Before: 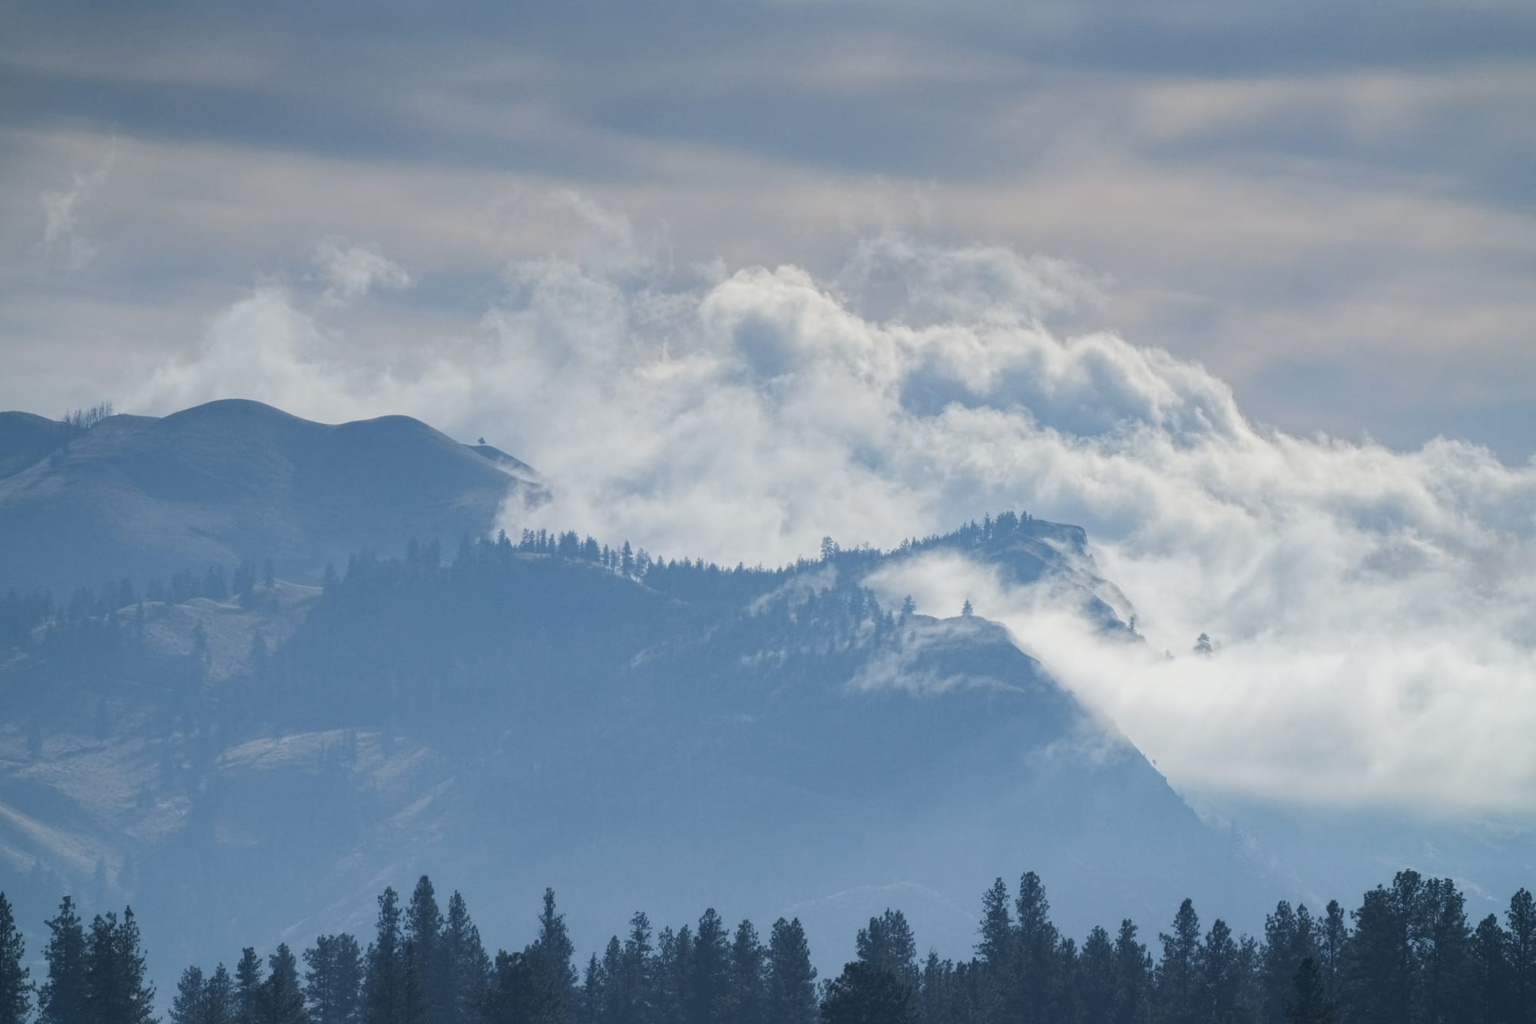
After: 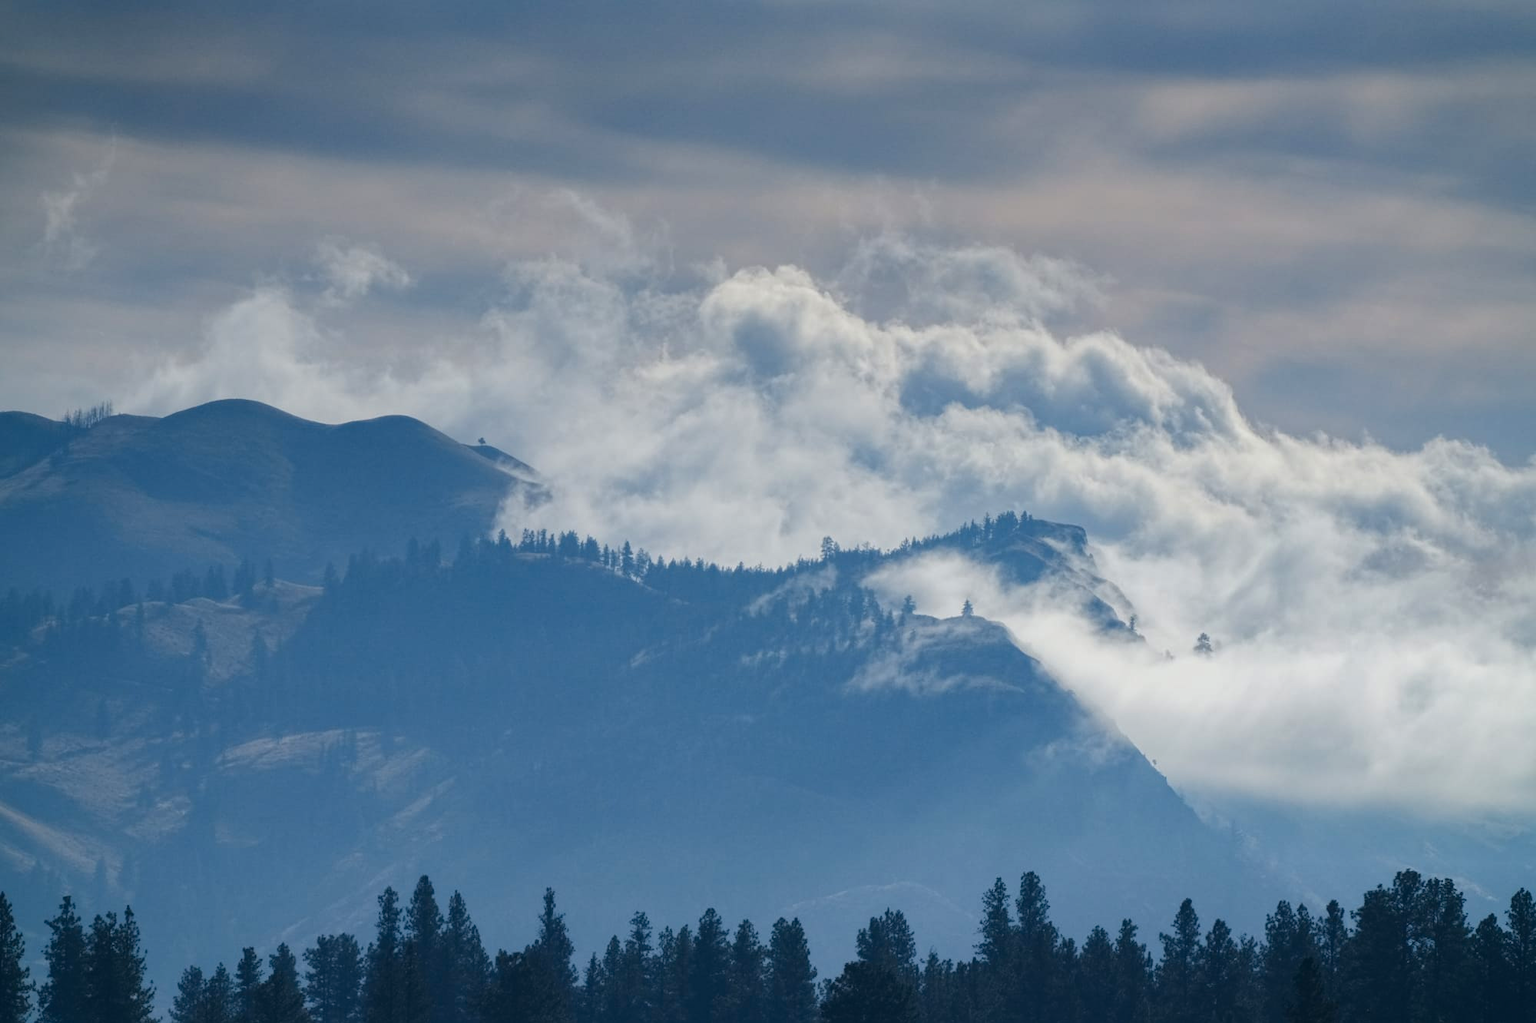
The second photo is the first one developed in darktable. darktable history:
contrast brightness saturation: contrast 0.07, brightness -0.14, saturation 0.11
color balance: output saturation 110%
